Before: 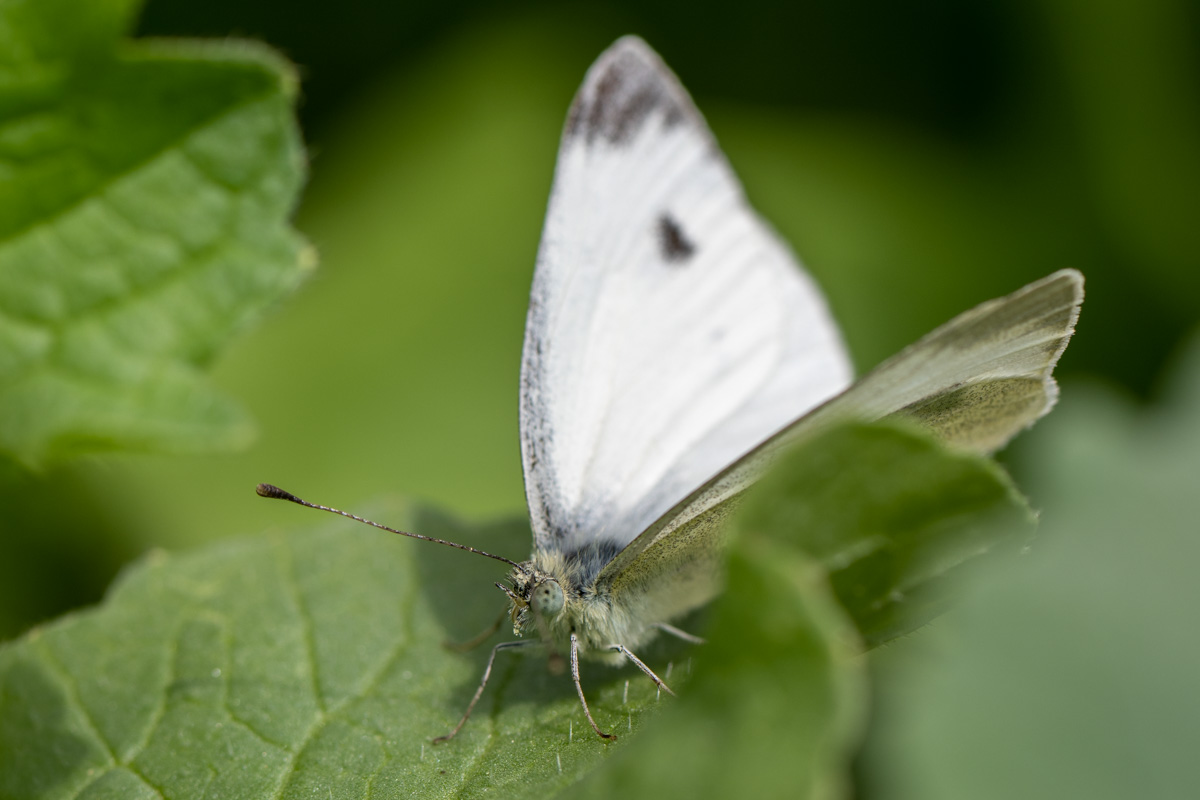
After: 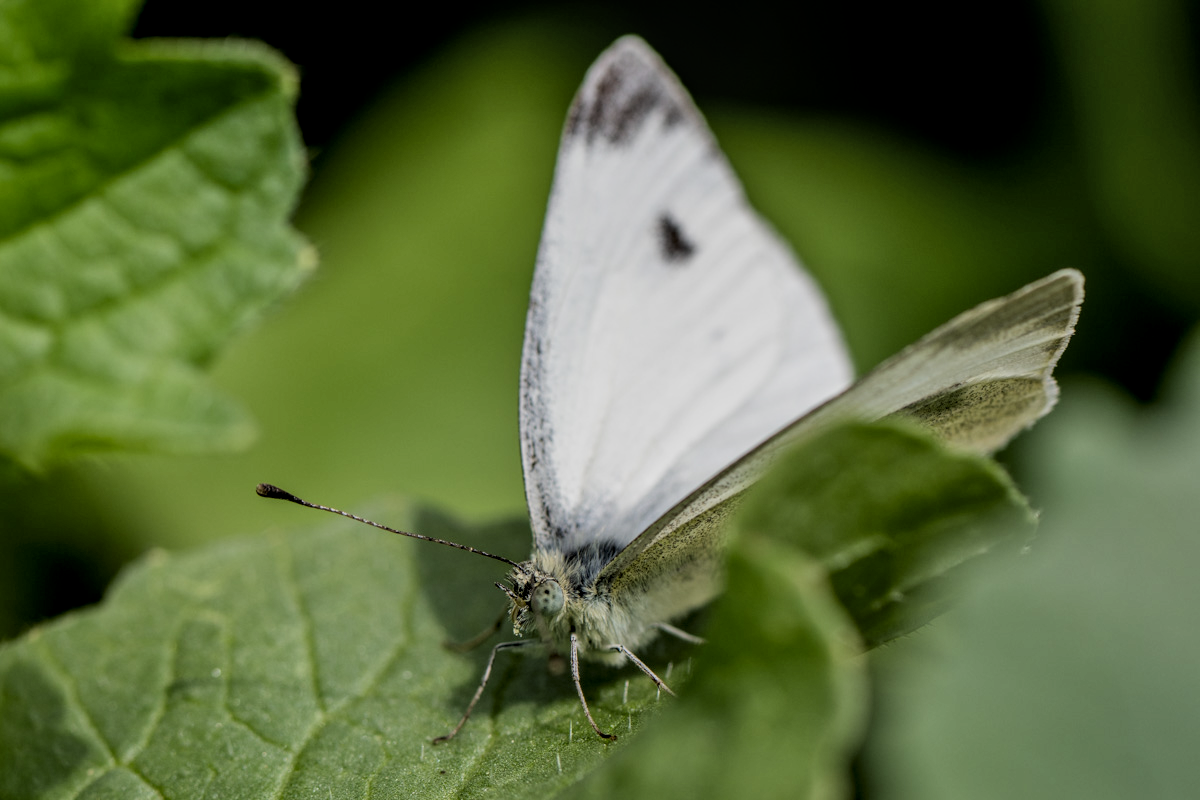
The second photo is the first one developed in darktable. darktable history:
tone equalizer: -8 EV 0.25 EV, -7 EV 0.417 EV, -6 EV 0.417 EV, -5 EV 0.25 EV, -3 EV -0.25 EV, -2 EV -0.417 EV, -1 EV -0.417 EV, +0 EV -0.25 EV, edges refinement/feathering 500, mask exposure compensation -1.57 EV, preserve details guided filter
local contrast: on, module defaults
filmic rgb: black relative exposure -5 EV, white relative exposure 3.5 EV, hardness 3.19, contrast 1.4, highlights saturation mix -30%
